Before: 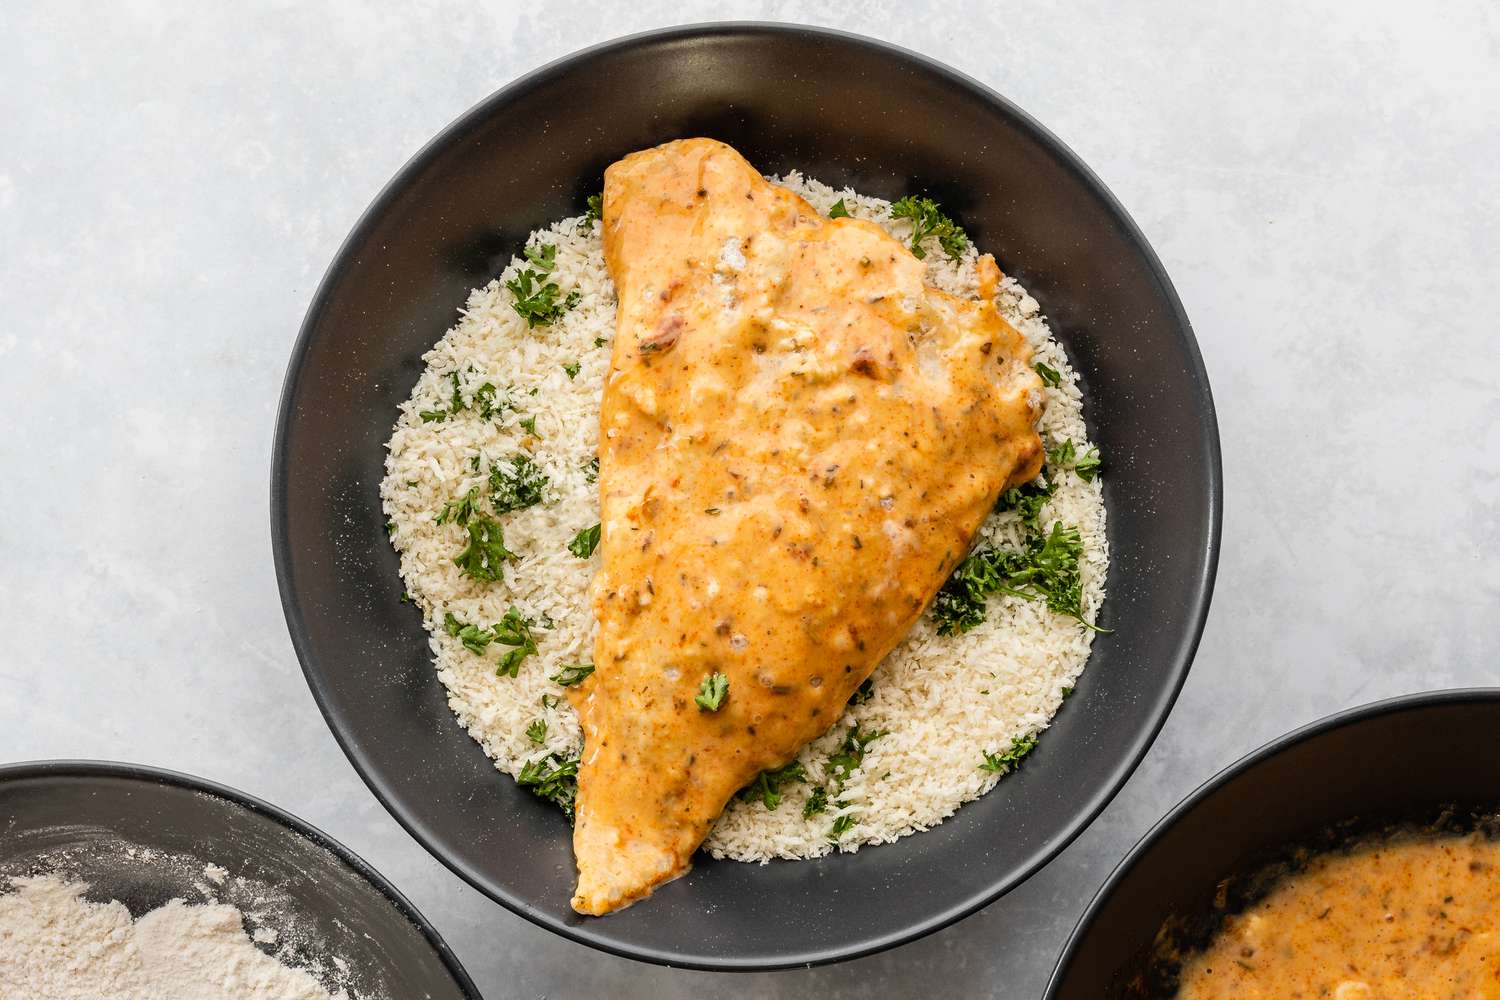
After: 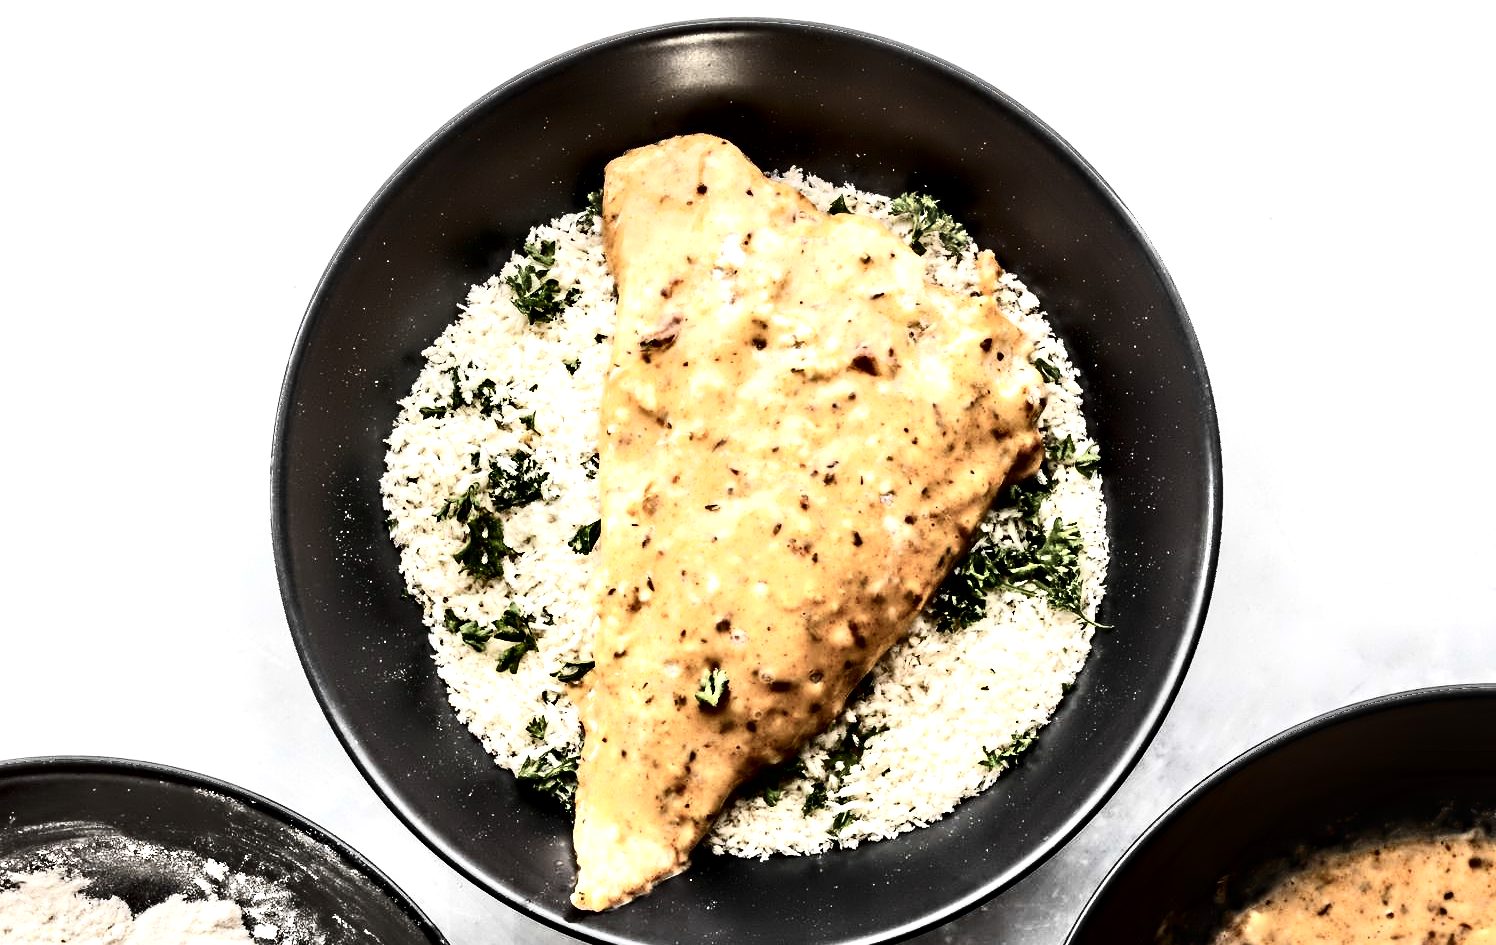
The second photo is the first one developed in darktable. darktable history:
crop: top 0.42%, right 0.264%, bottom 5.061%
exposure: black level correction -0.005, exposure 0.05 EV, compensate highlight preservation false
contrast brightness saturation: contrast 0.255, saturation -0.319
tone equalizer: -8 EV -0.771 EV, -7 EV -0.665 EV, -6 EV -0.622 EV, -5 EV -0.367 EV, -3 EV 0.4 EV, -2 EV 0.6 EV, -1 EV 0.682 EV, +0 EV 0.728 EV, edges refinement/feathering 500, mask exposure compensation -1.57 EV, preserve details no
contrast equalizer: y [[0.783, 0.666, 0.575, 0.77, 0.556, 0.501], [0.5 ×6], [0.5 ×6], [0, 0.02, 0.272, 0.399, 0.062, 0], [0 ×6]]
